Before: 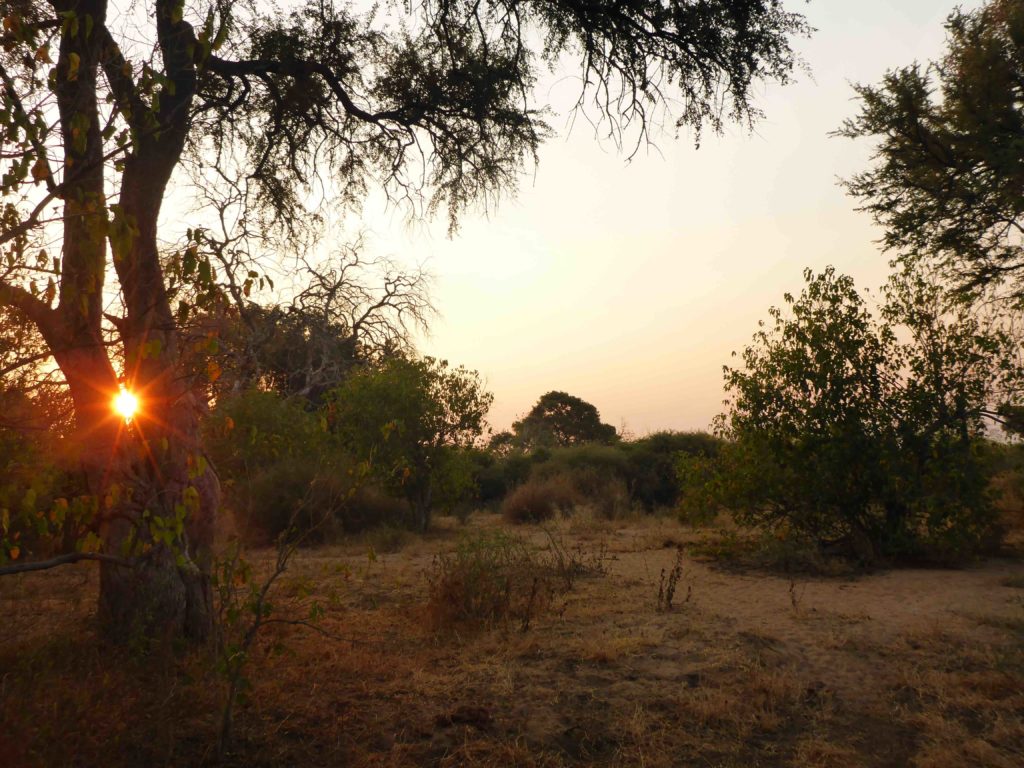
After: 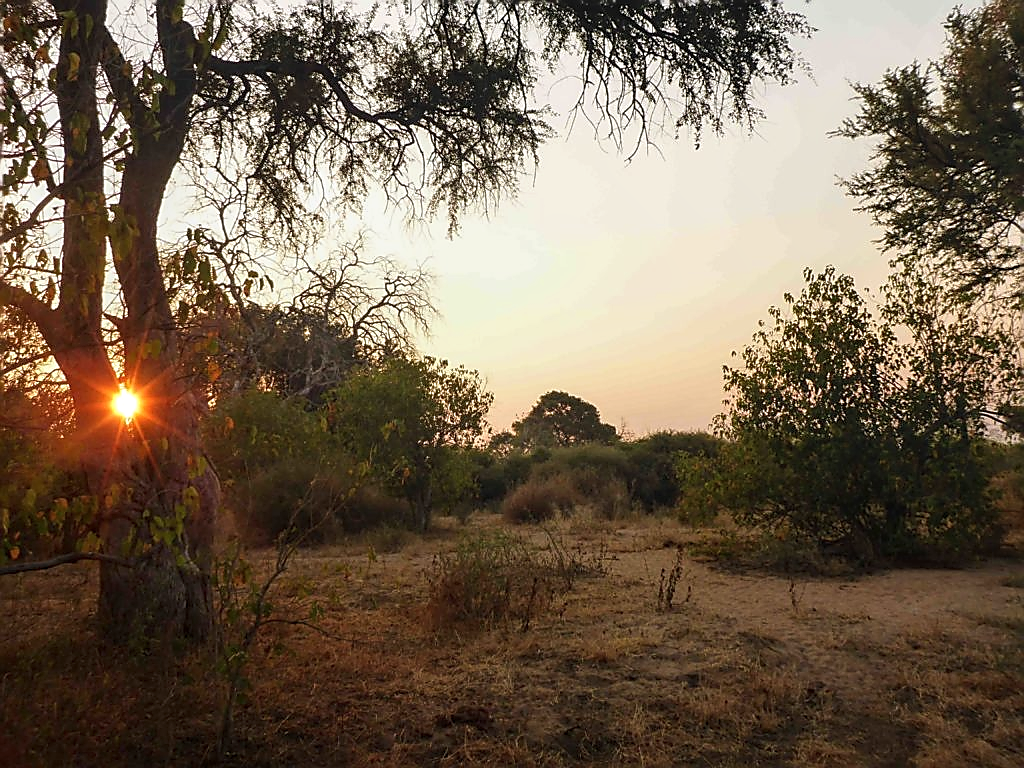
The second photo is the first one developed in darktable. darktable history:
white balance: red 1, blue 1
sharpen: radius 1.4, amount 1.25, threshold 0.7
local contrast: highlights 55%, shadows 52%, detail 130%, midtone range 0.452
